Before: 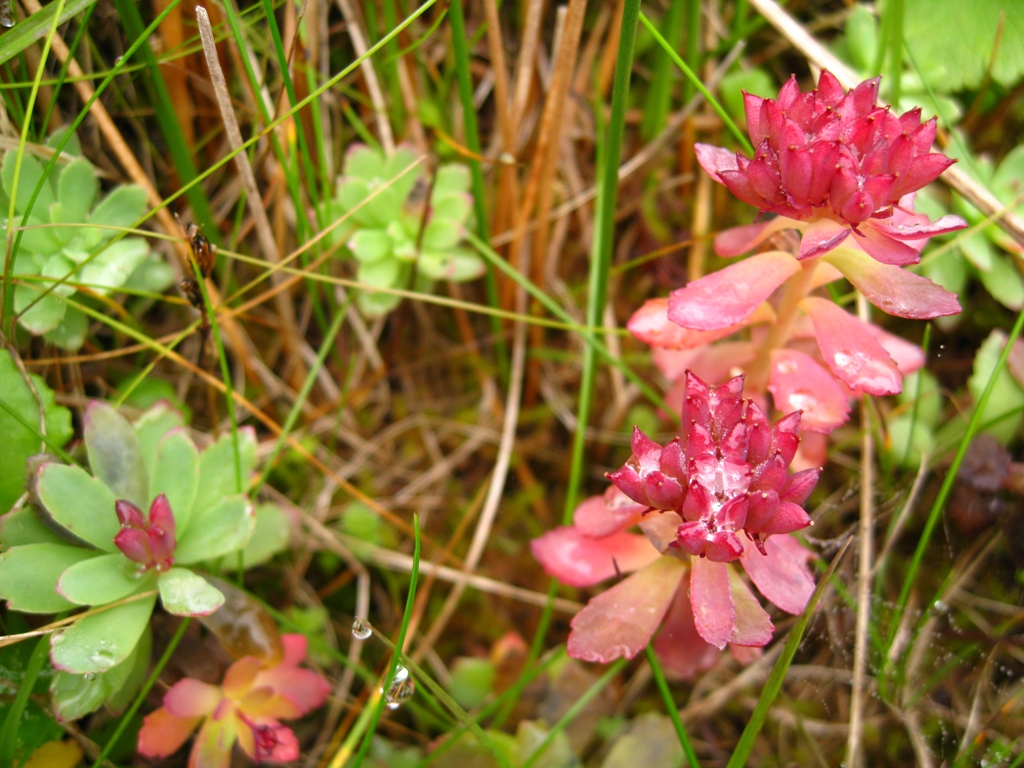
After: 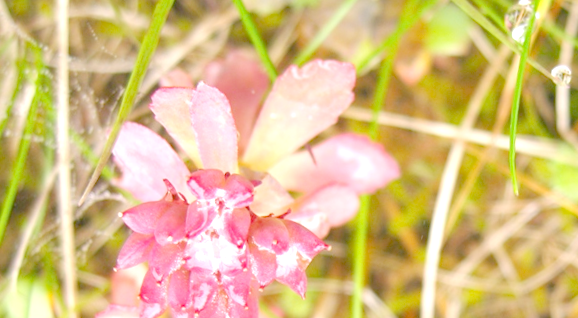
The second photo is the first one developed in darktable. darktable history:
orientation "rotate by 180 degrees": orientation rotate 180°
rotate and perspective: rotation -4.25°, automatic cropping off
exposure: exposure 0.507 EV
crop: left 10.121%, top 10.631%, right 36.218%, bottom 51.526%
